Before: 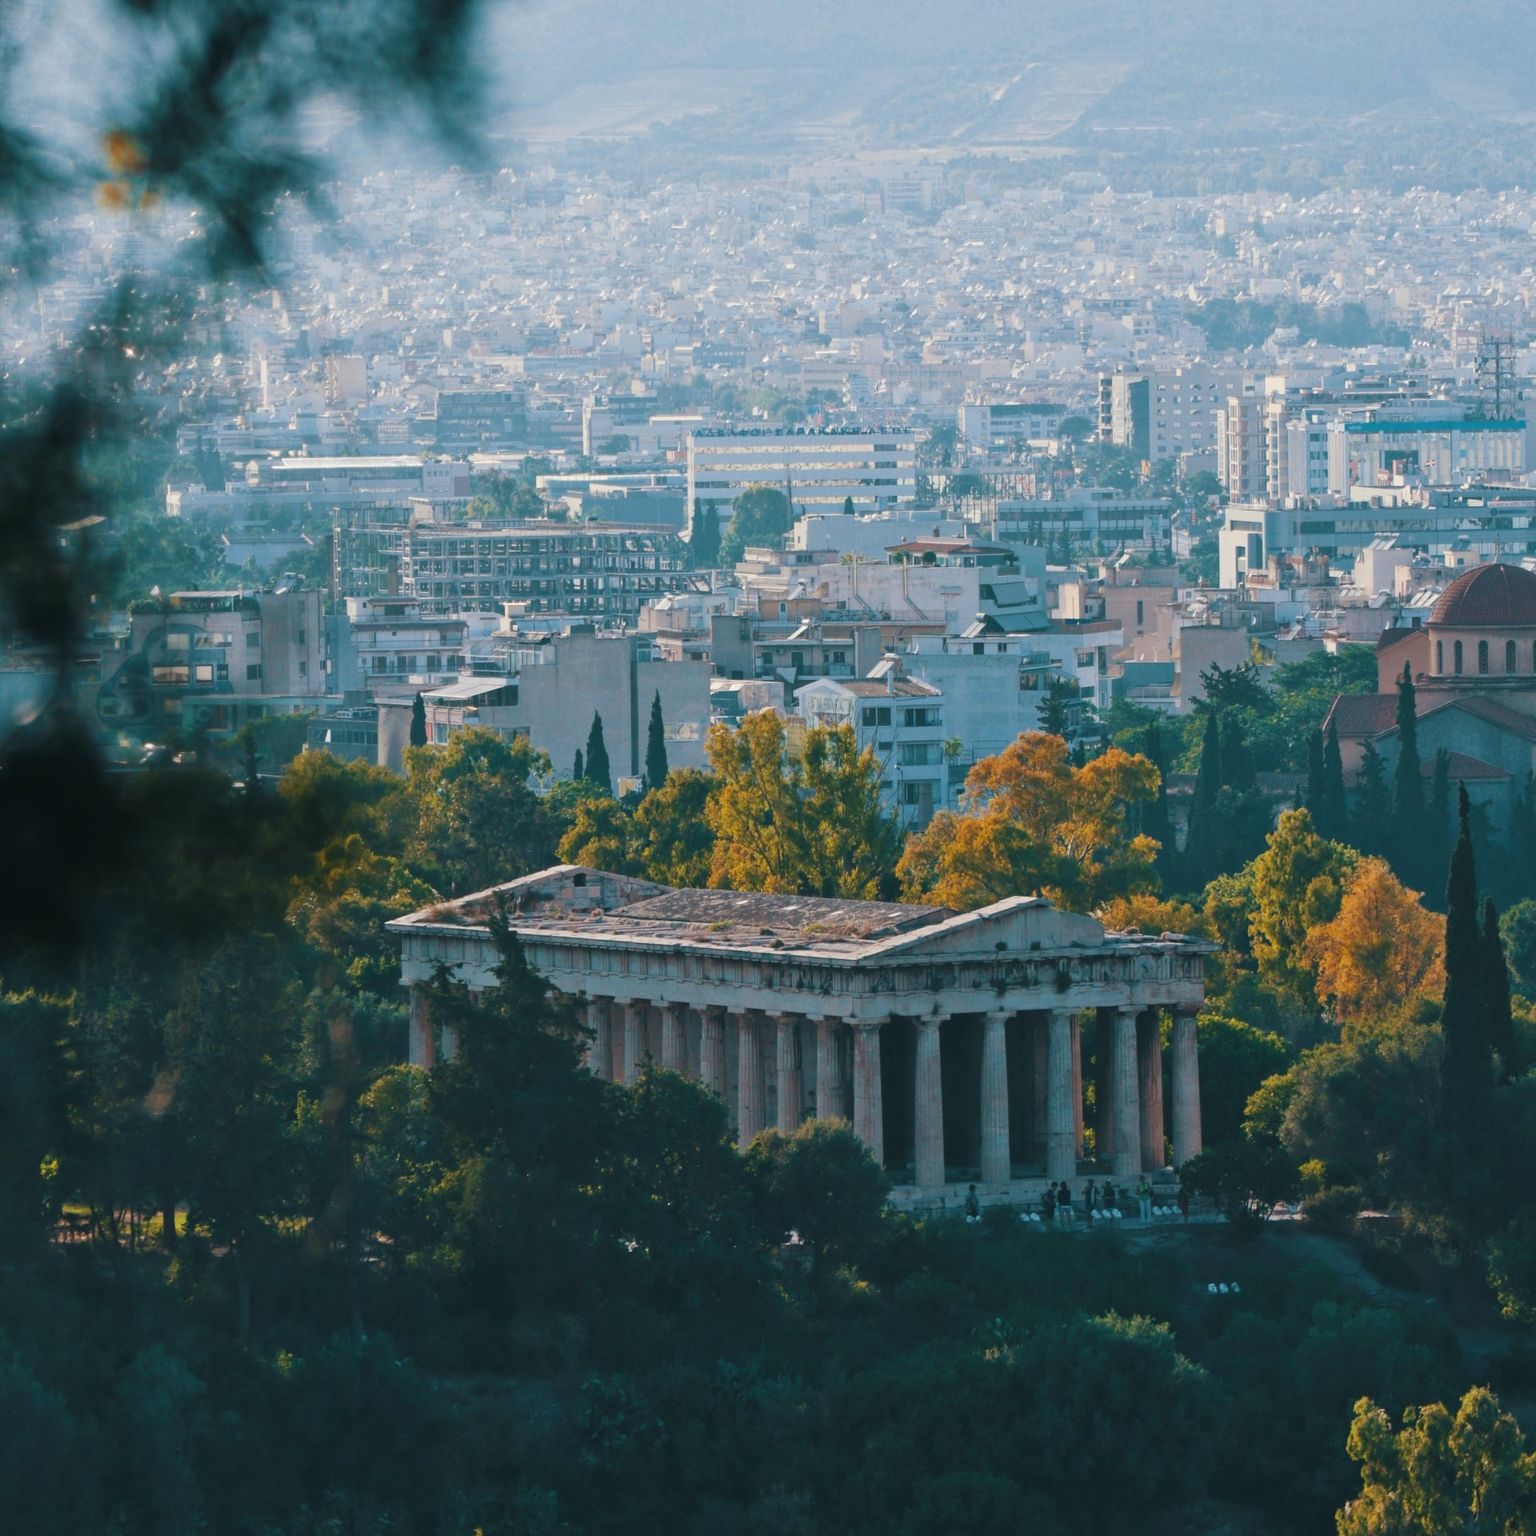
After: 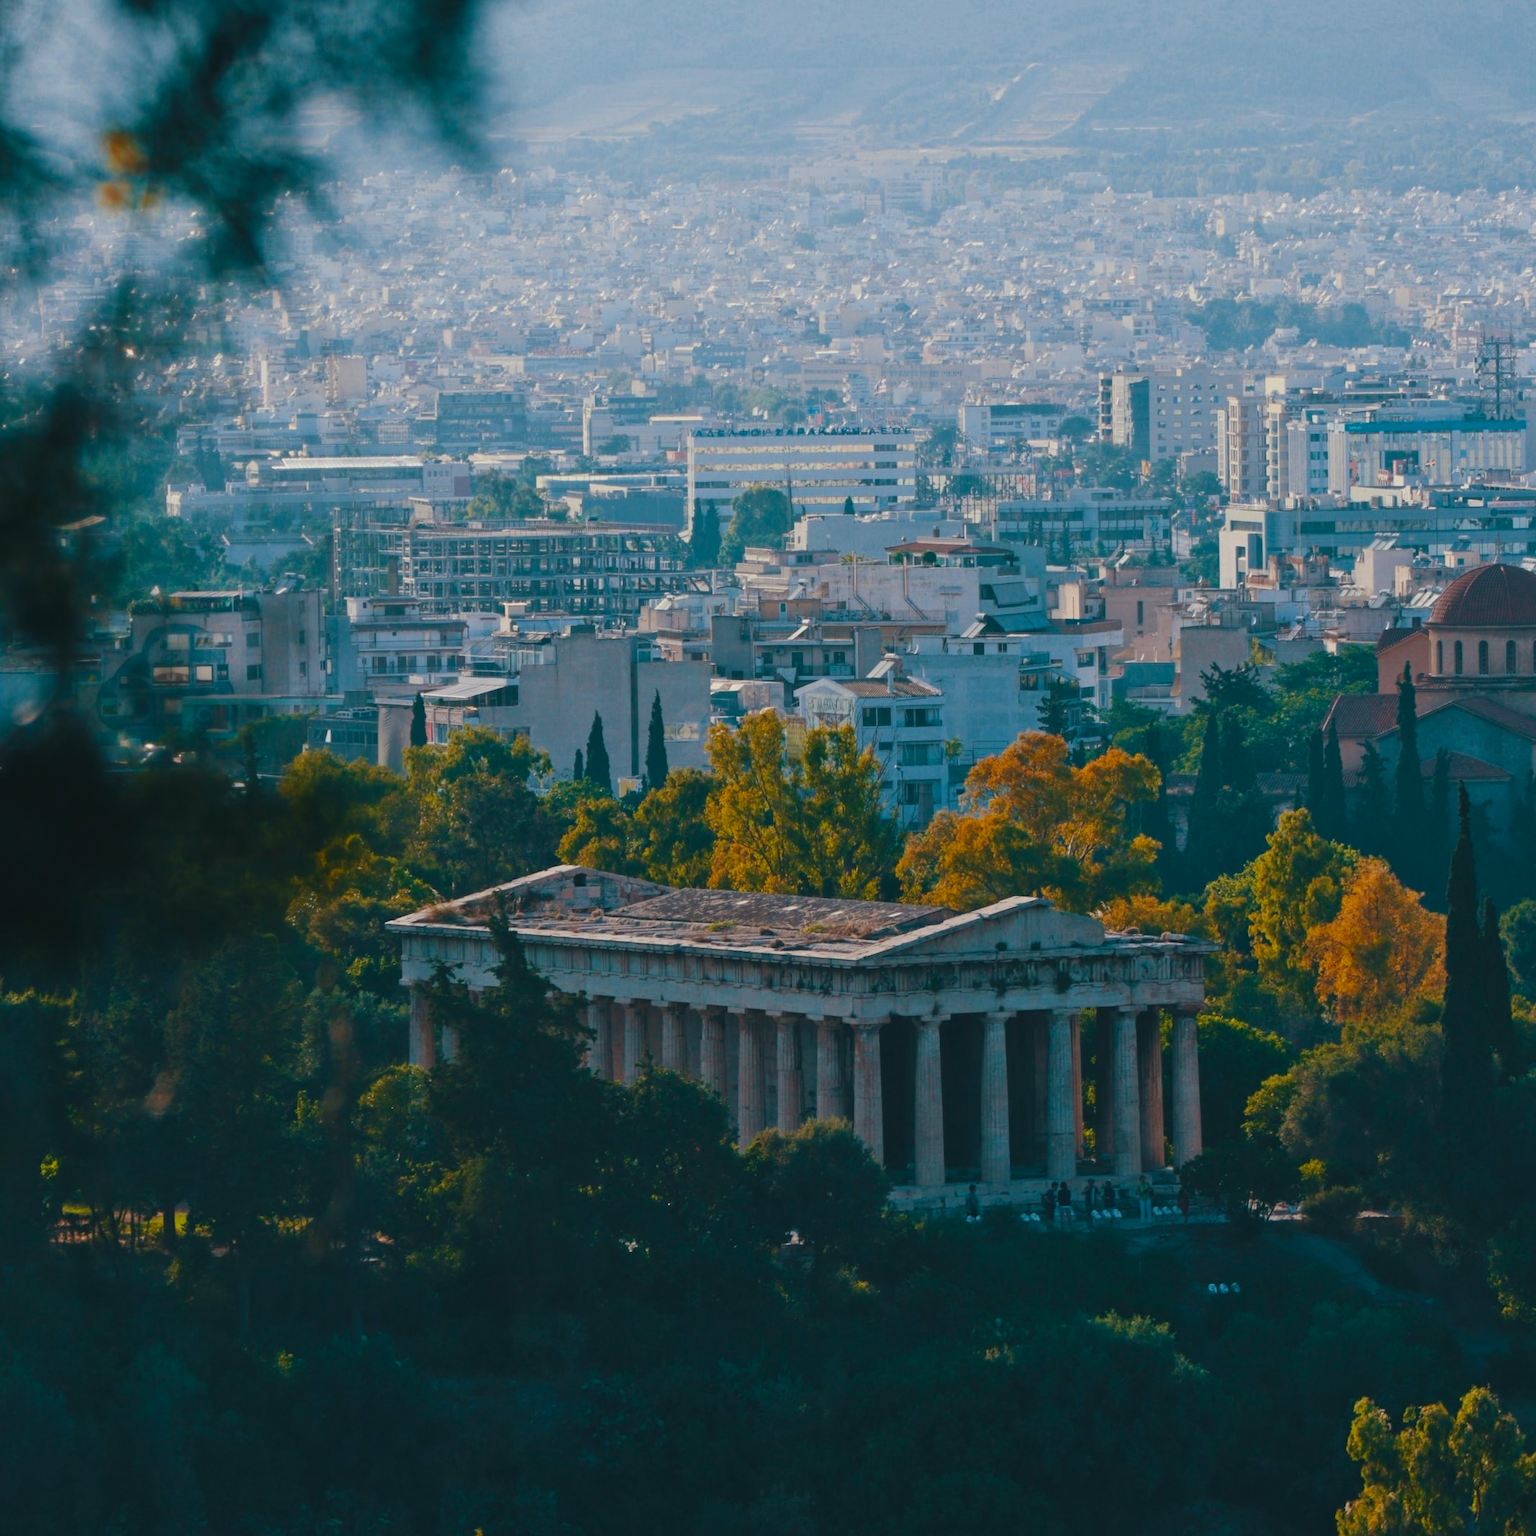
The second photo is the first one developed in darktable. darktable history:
lowpass: radius 0.1, contrast 0.85, saturation 1.1, unbound 0
shadows and highlights: shadows 0, highlights 40
contrast brightness saturation: contrast 0.07, brightness -0.13, saturation 0.06
exposure: compensate highlight preservation false
